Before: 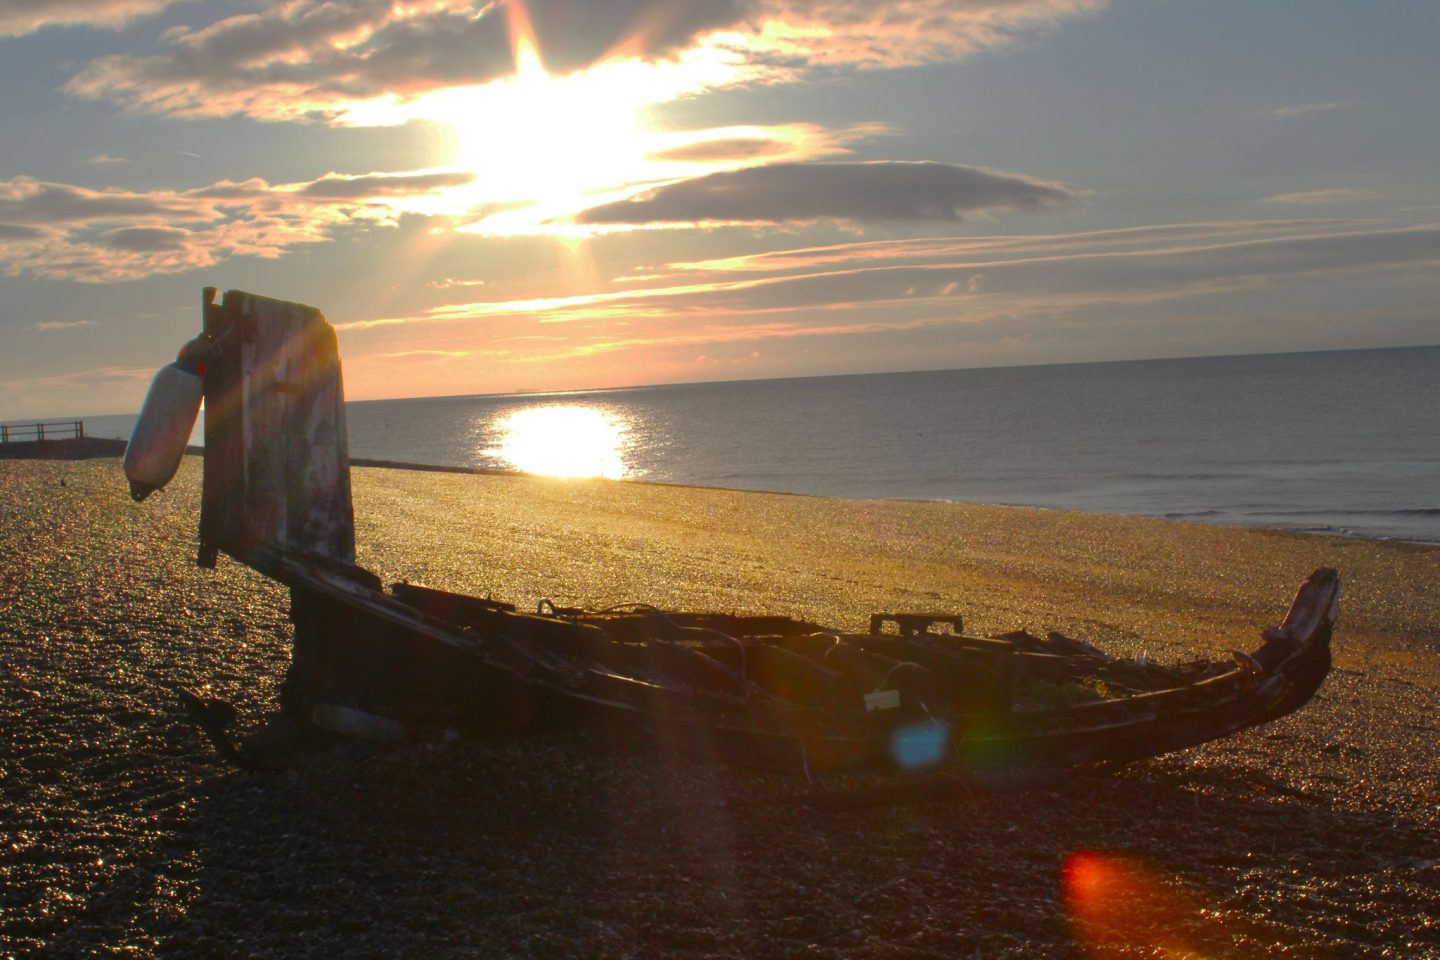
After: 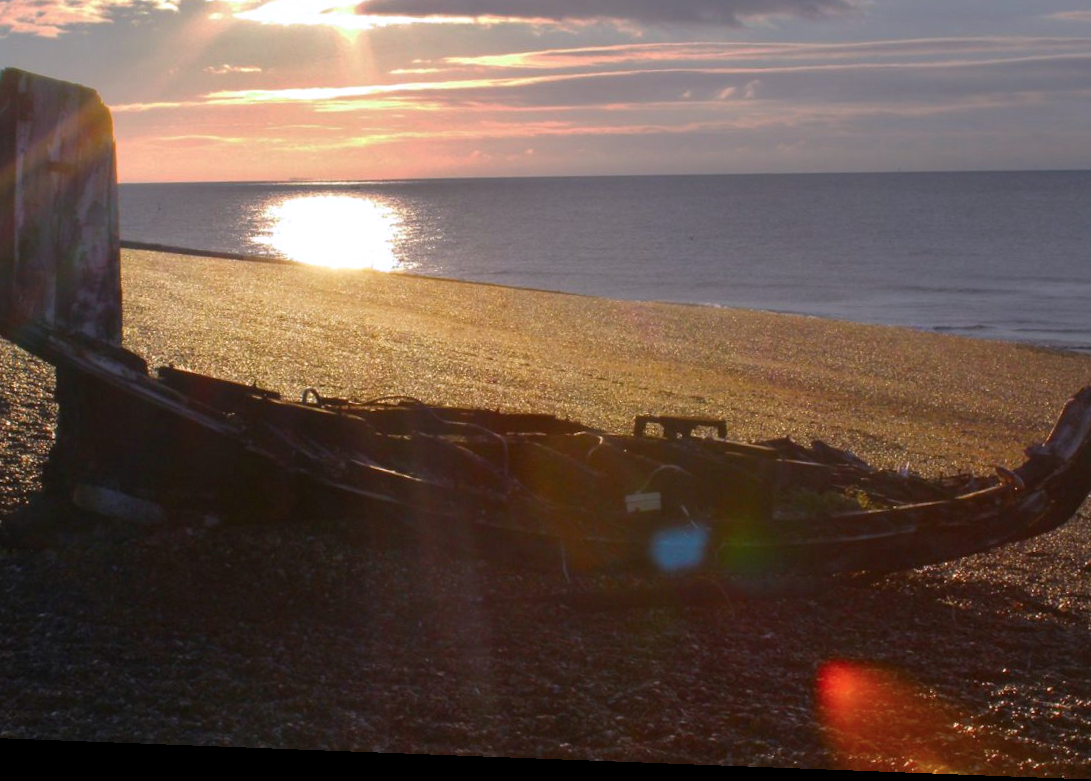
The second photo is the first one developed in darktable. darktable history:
rotate and perspective: rotation 2.17°, automatic cropping off
shadows and highlights: shadows 12, white point adjustment 1.2, soften with gaussian
crop: left 16.871%, top 22.857%, right 9.116%
color calibration: illuminant custom, x 0.363, y 0.385, temperature 4528.03 K
